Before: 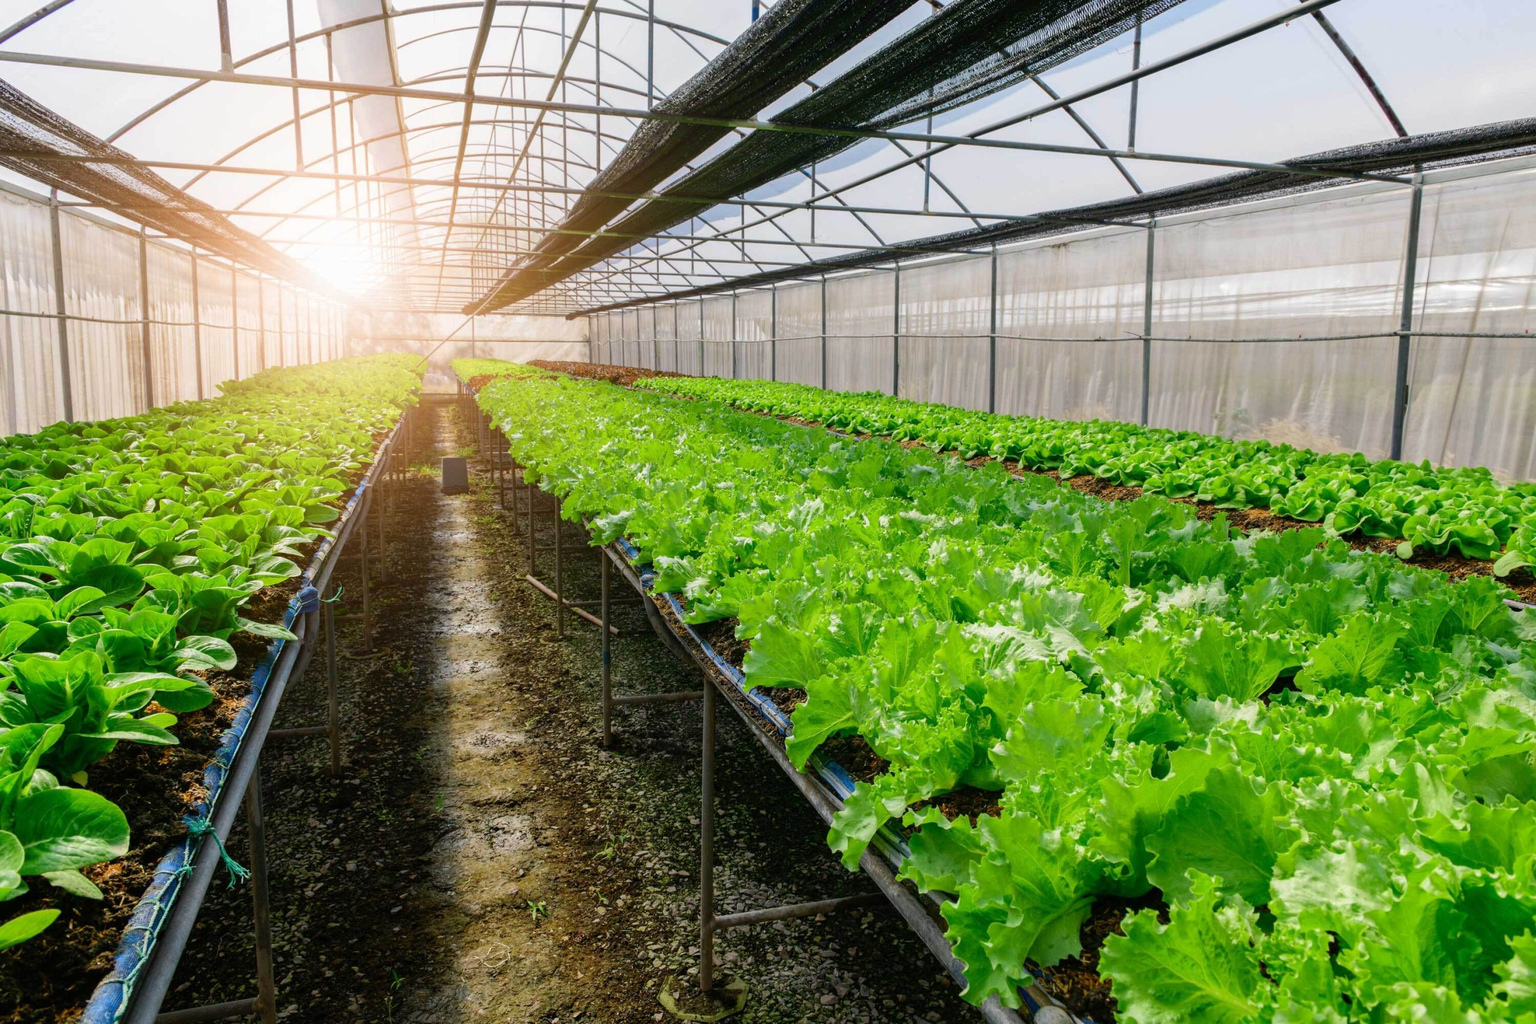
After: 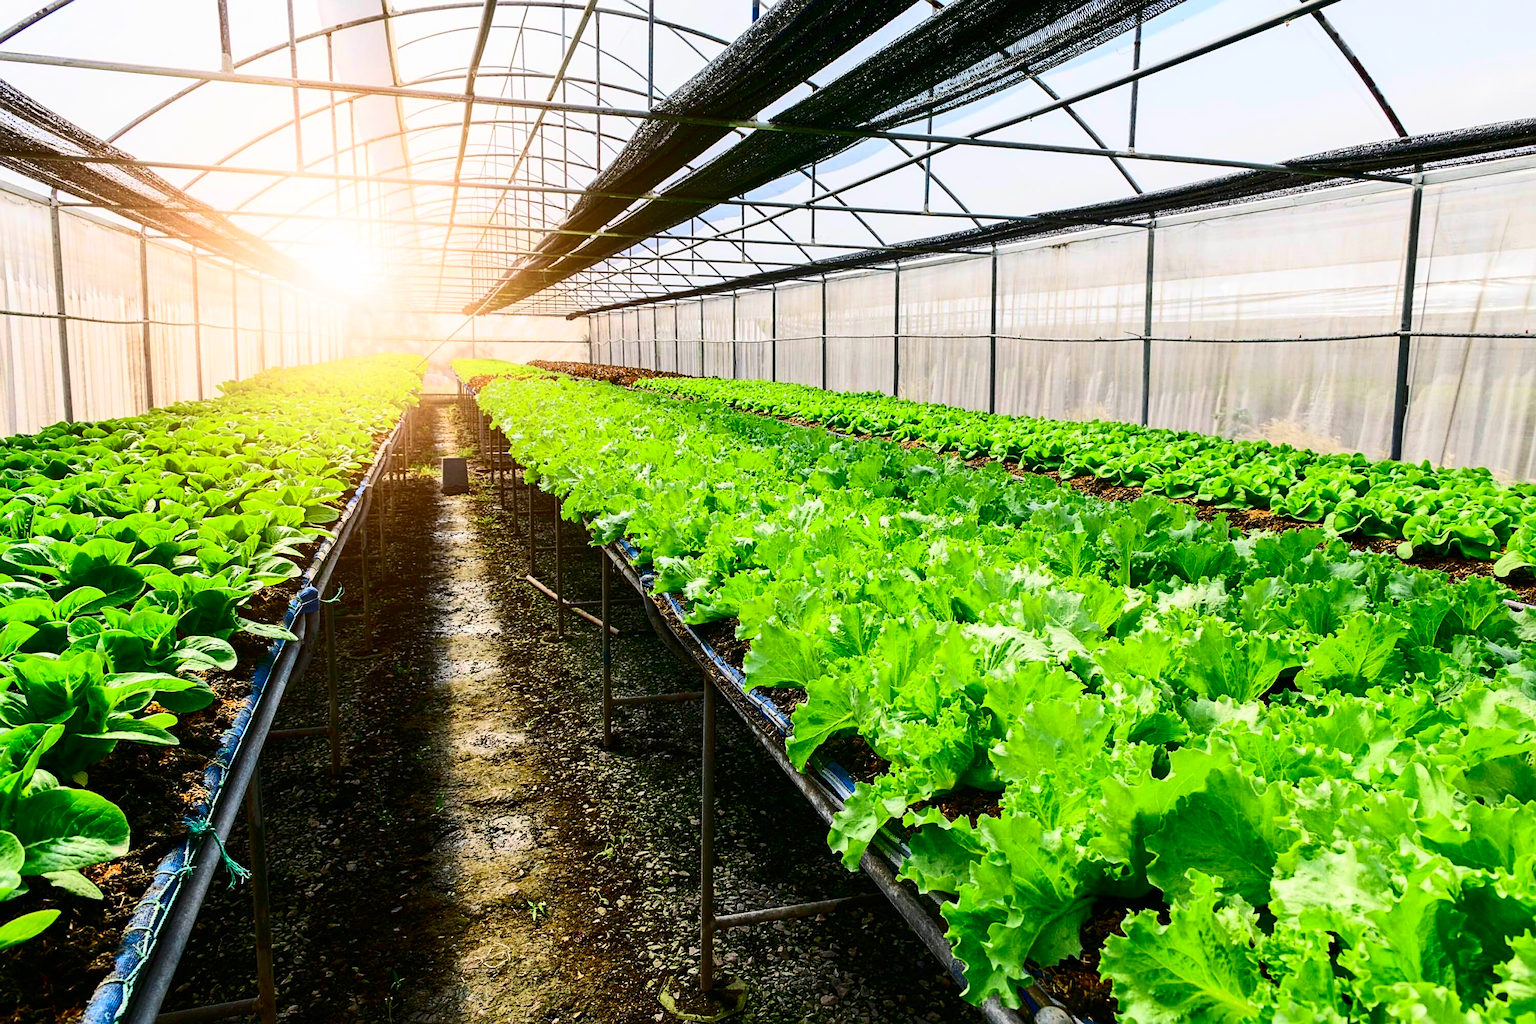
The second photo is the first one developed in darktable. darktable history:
contrast brightness saturation: contrast 0.4, brightness 0.05, saturation 0.25
sharpen: on, module defaults
